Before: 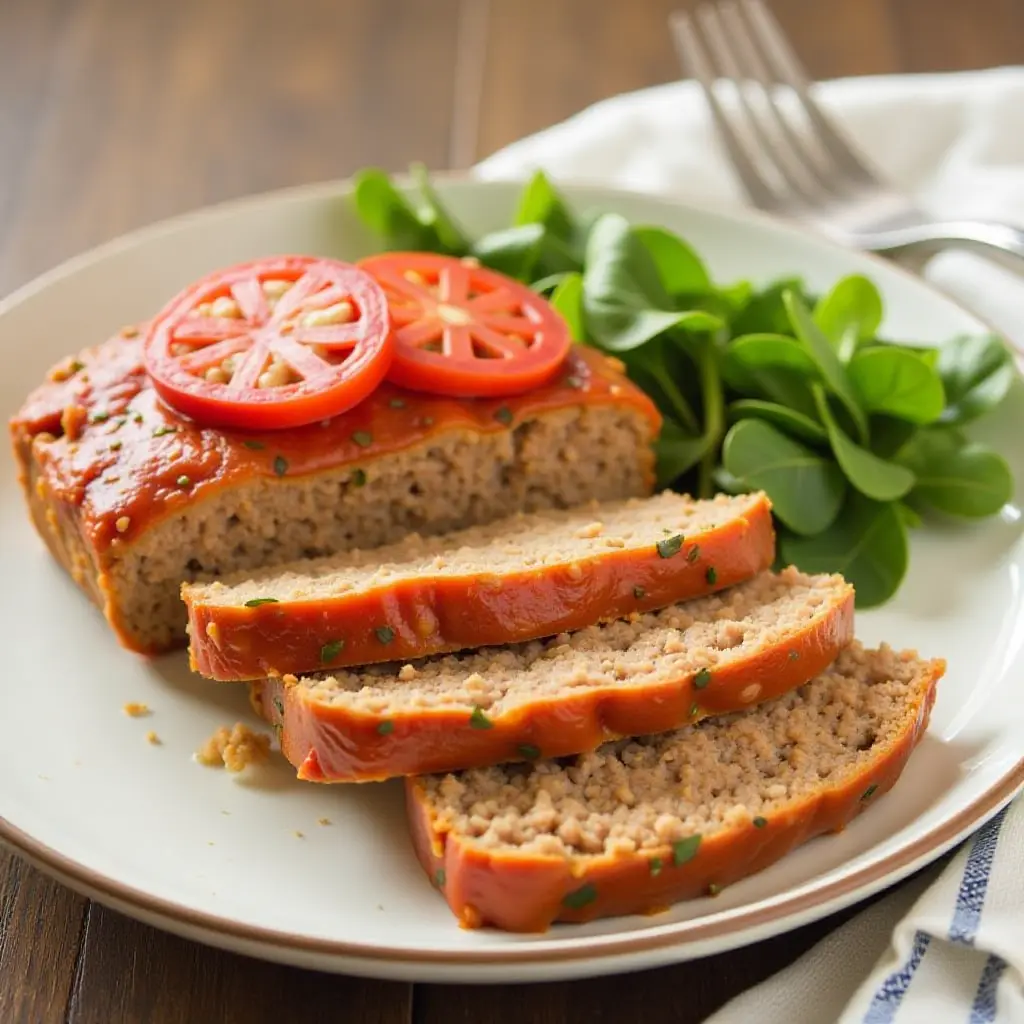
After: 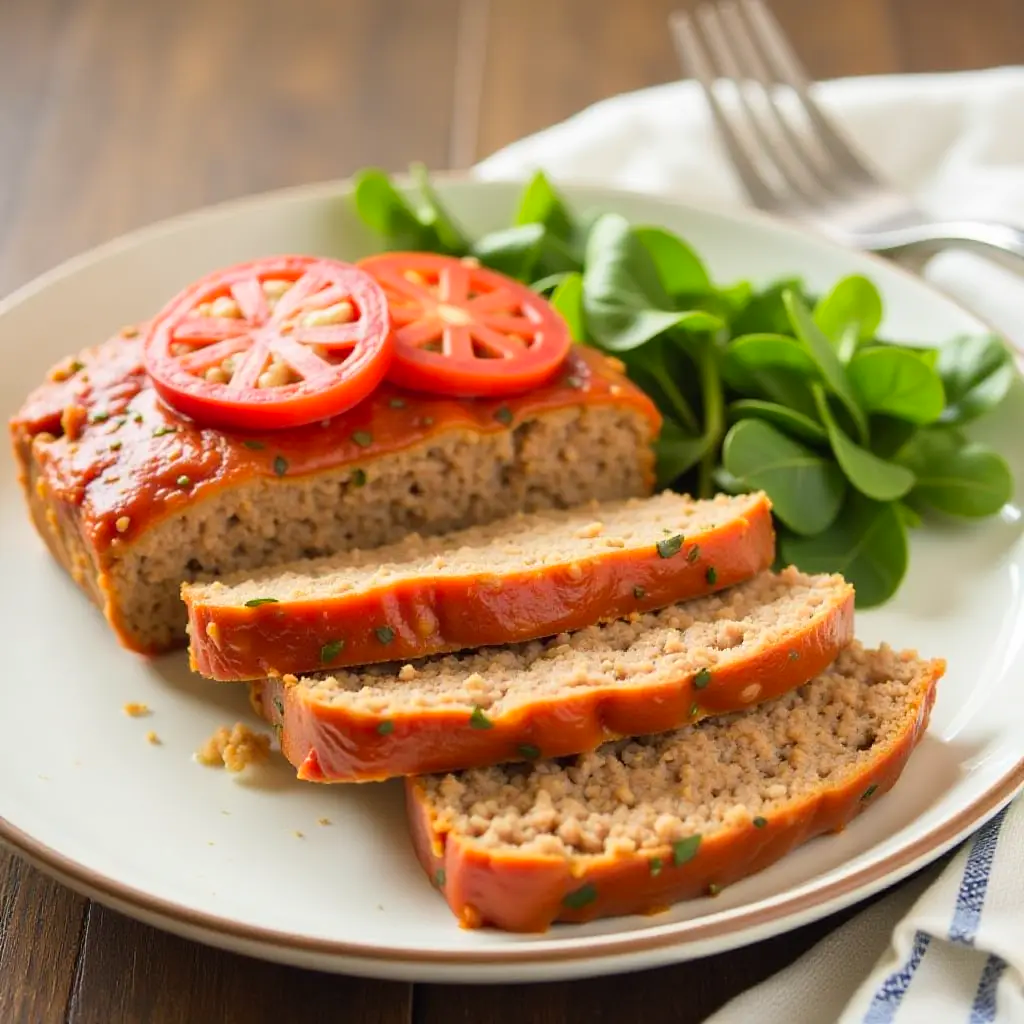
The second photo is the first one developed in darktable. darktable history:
contrast brightness saturation: contrast 0.099, brightness 0.037, saturation 0.087
